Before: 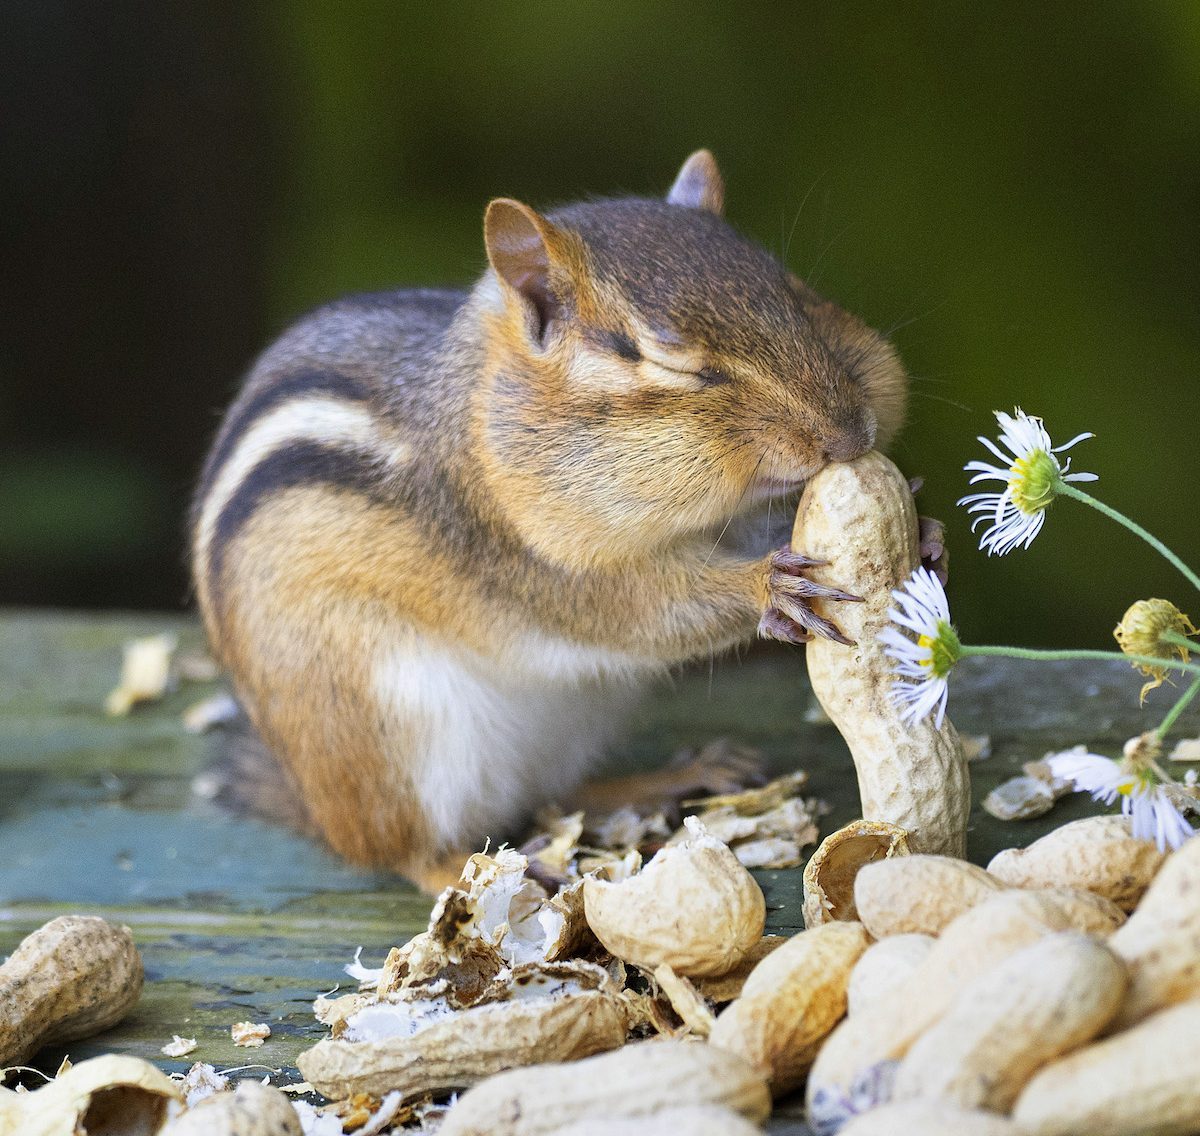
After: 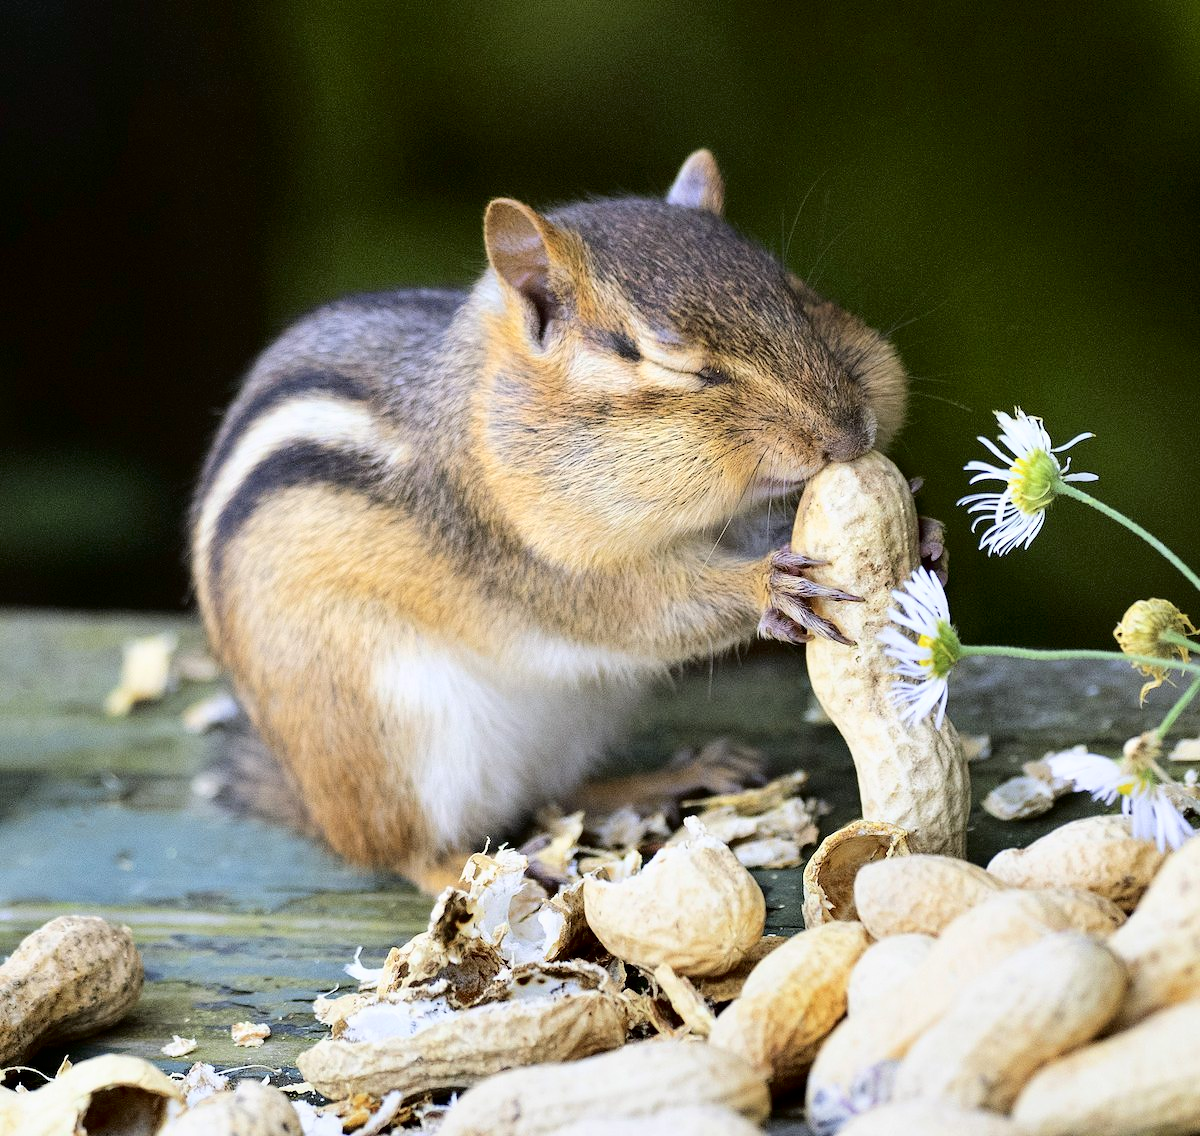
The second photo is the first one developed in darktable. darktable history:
tone curve: curves: ch0 [(0, 0) (0.003, 0) (0.011, 0.001) (0.025, 0.003) (0.044, 0.005) (0.069, 0.012) (0.1, 0.023) (0.136, 0.039) (0.177, 0.088) (0.224, 0.15) (0.277, 0.239) (0.335, 0.334) (0.399, 0.43) (0.468, 0.526) (0.543, 0.621) (0.623, 0.711) (0.709, 0.791) (0.801, 0.87) (0.898, 0.949) (1, 1)], color space Lab, independent channels, preserve colors none
